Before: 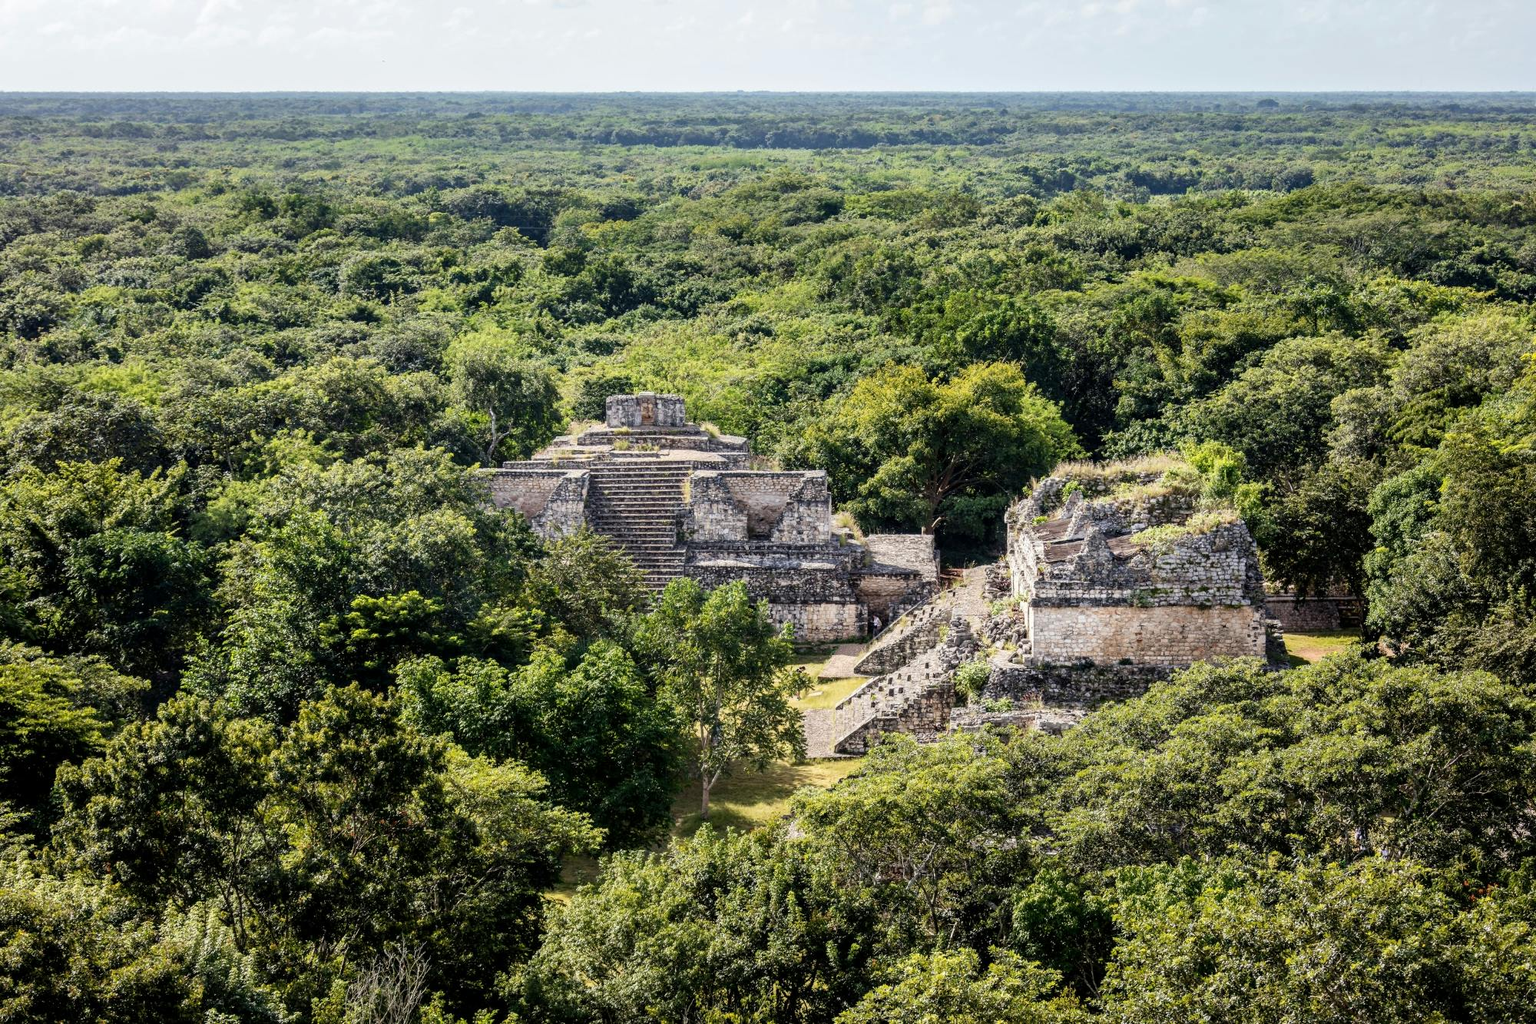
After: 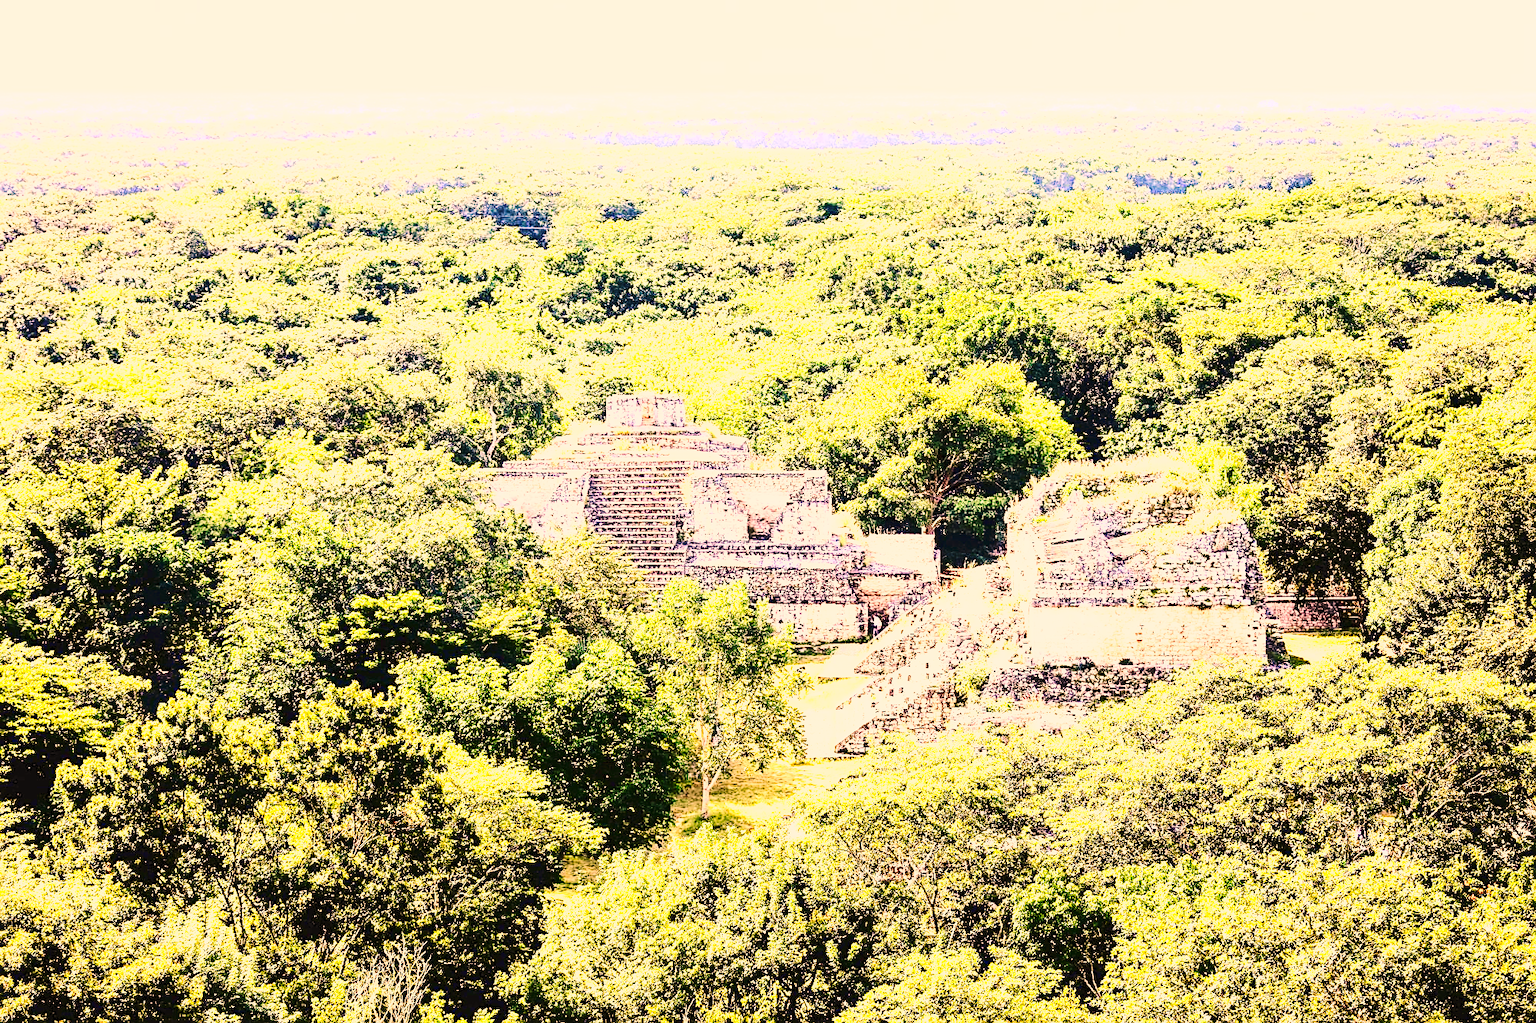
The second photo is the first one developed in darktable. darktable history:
shadows and highlights: shadows 25.93, highlights -24.41
velvia: on, module defaults
exposure: black level correction 0, exposure 1.457 EV, compensate highlight preservation false
contrast brightness saturation: contrast 0.611, brightness 0.346, saturation 0.142
tone curve: curves: ch0 [(0, 0) (0.003, 0.026) (0.011, 0.03) (0.025, 0.038) (0.044, 0.046) (0.069, 0.055) (0.1, 0.075) (0.136, 0.114) (0.177, 0.158) (0.224, 0.215) (0.277, 0.296) (0.335, 0.386) (0.399, 0.479) (0.468, 0.568) (0.543, 0.637) (0.623, 0.707) (0.709, 0.773) (0.801, 0.834) (0.898, 0.896) (1, 1)], color space Lab, linked channels, preserve colors none
color correction: highlights a* 21, highlights b* 19.3
sharpen: on, module defaults
base curve: curves: ch0 [(0, 0) (0.028, 0.03) (0.121, 0.232) (0.46, 0.748) (0.859, 0.968) (1, 1)], preserve colors none
